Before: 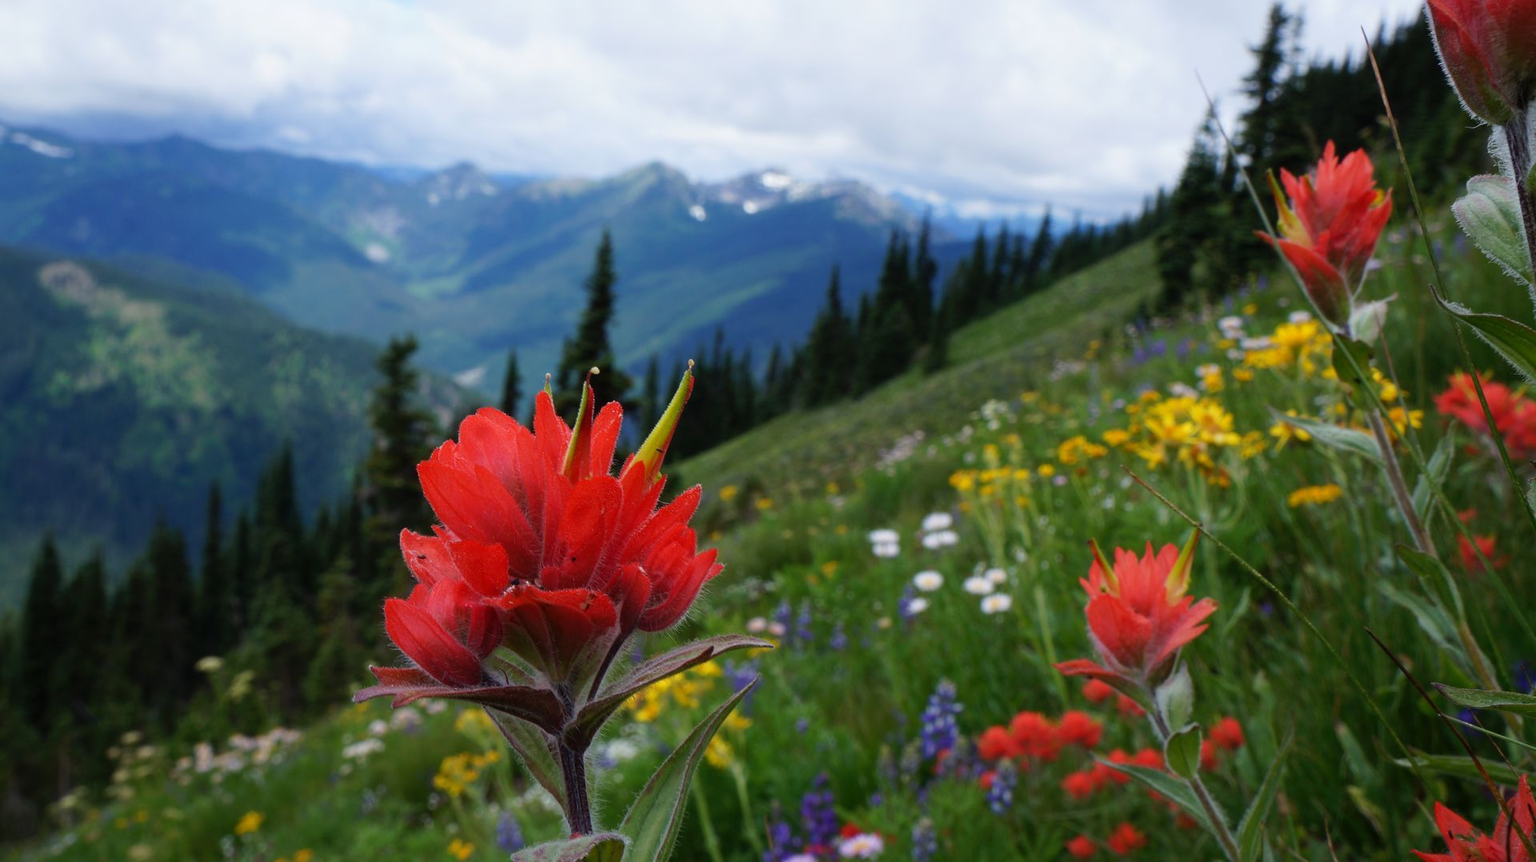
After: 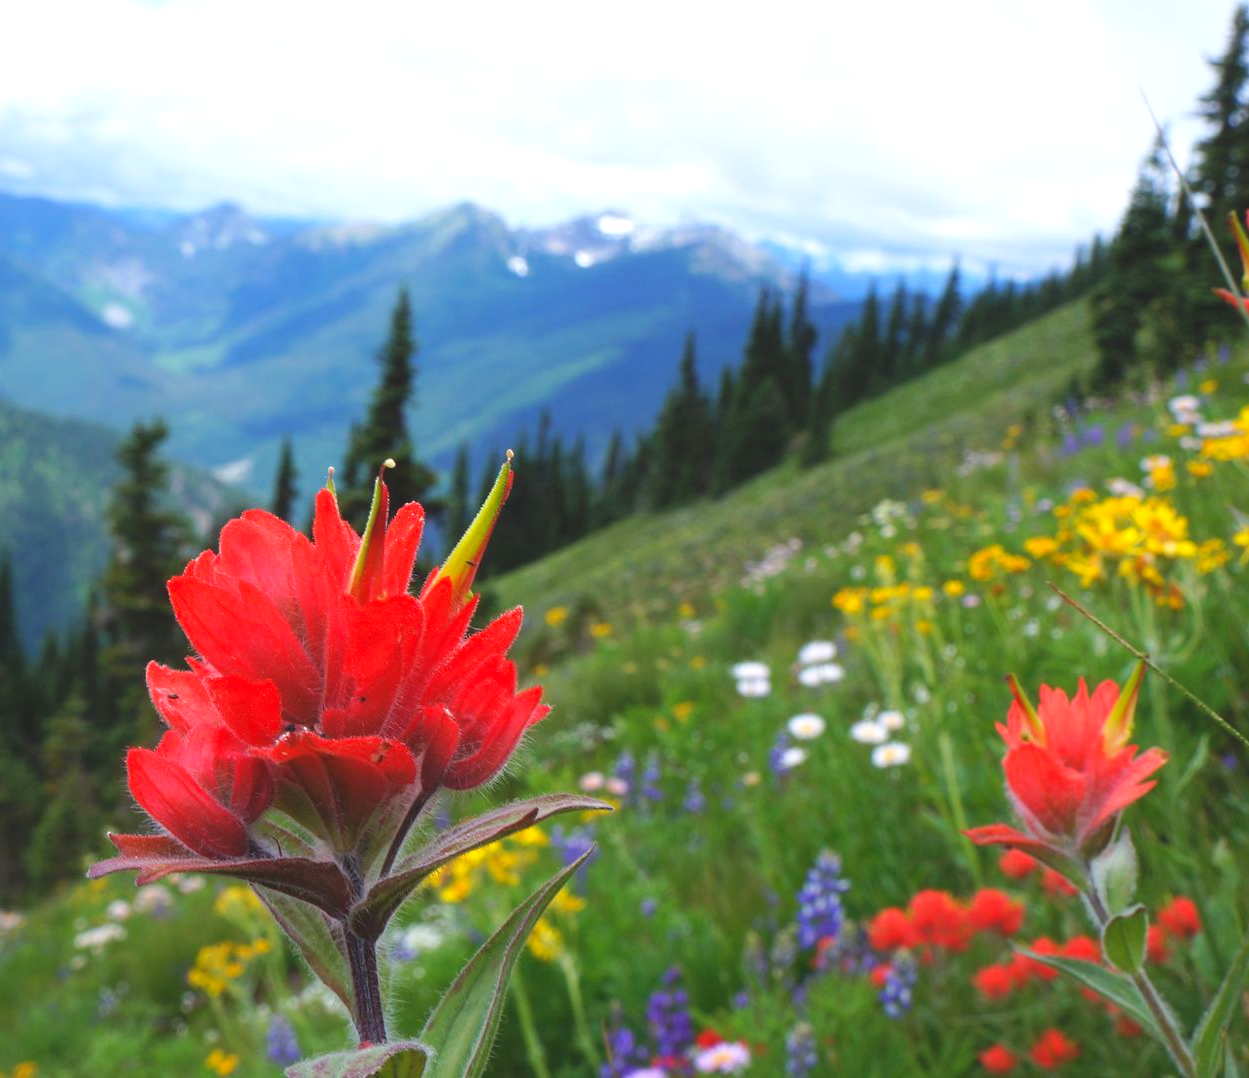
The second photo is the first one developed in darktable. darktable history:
exposure: black level correction -0.002, exposure 0.713 EV, compensate exposure bias true, compensate highlight preservation false
crop and rotate: left 18.454%, right 16.456%
sharpen: radius 5.298, amount 0.309, threshold 26.004
contrast brightness saturation: contrast -0.097, brightness 0.052, saturation 0.082
